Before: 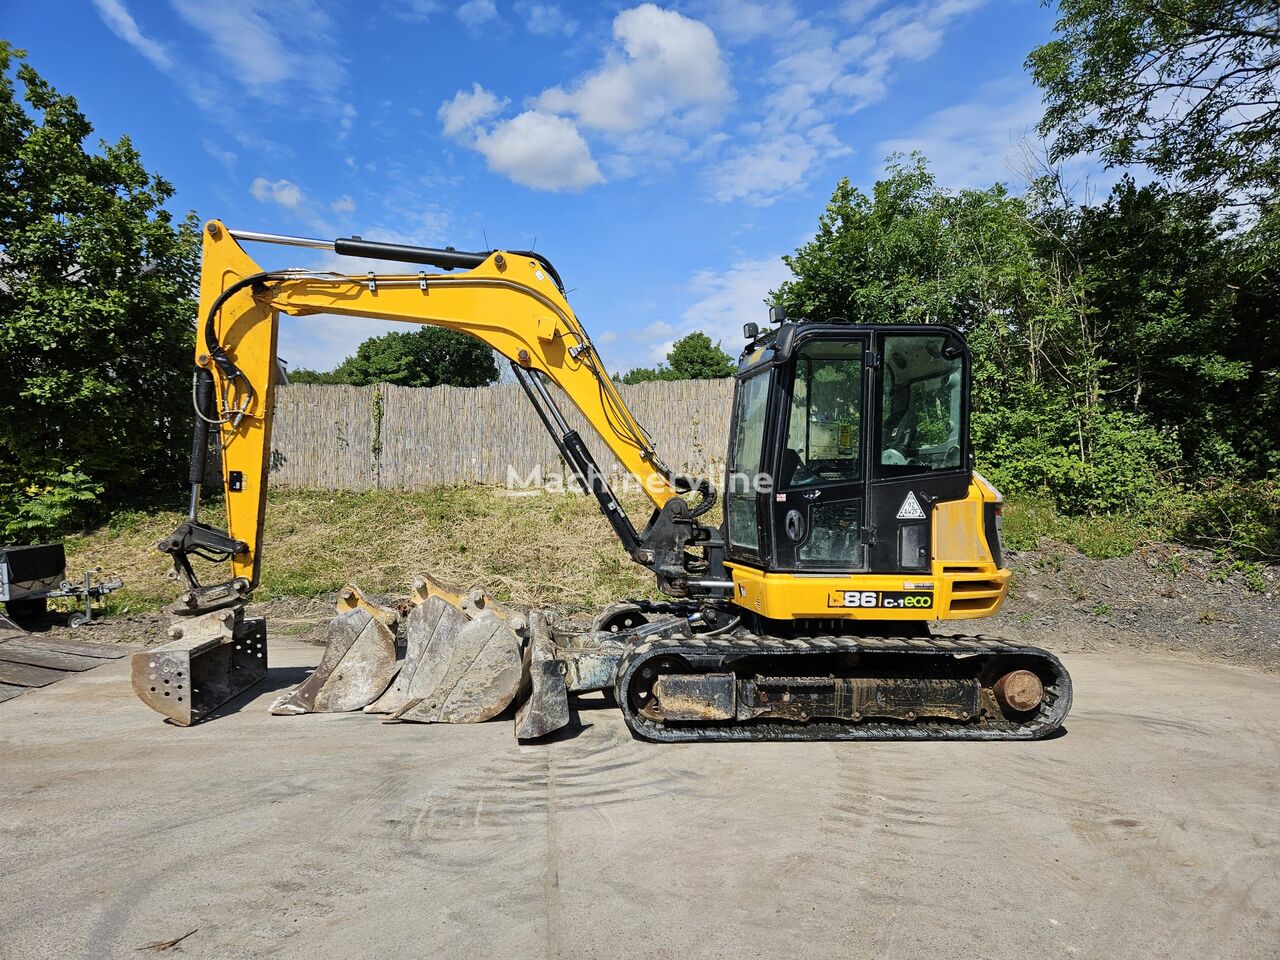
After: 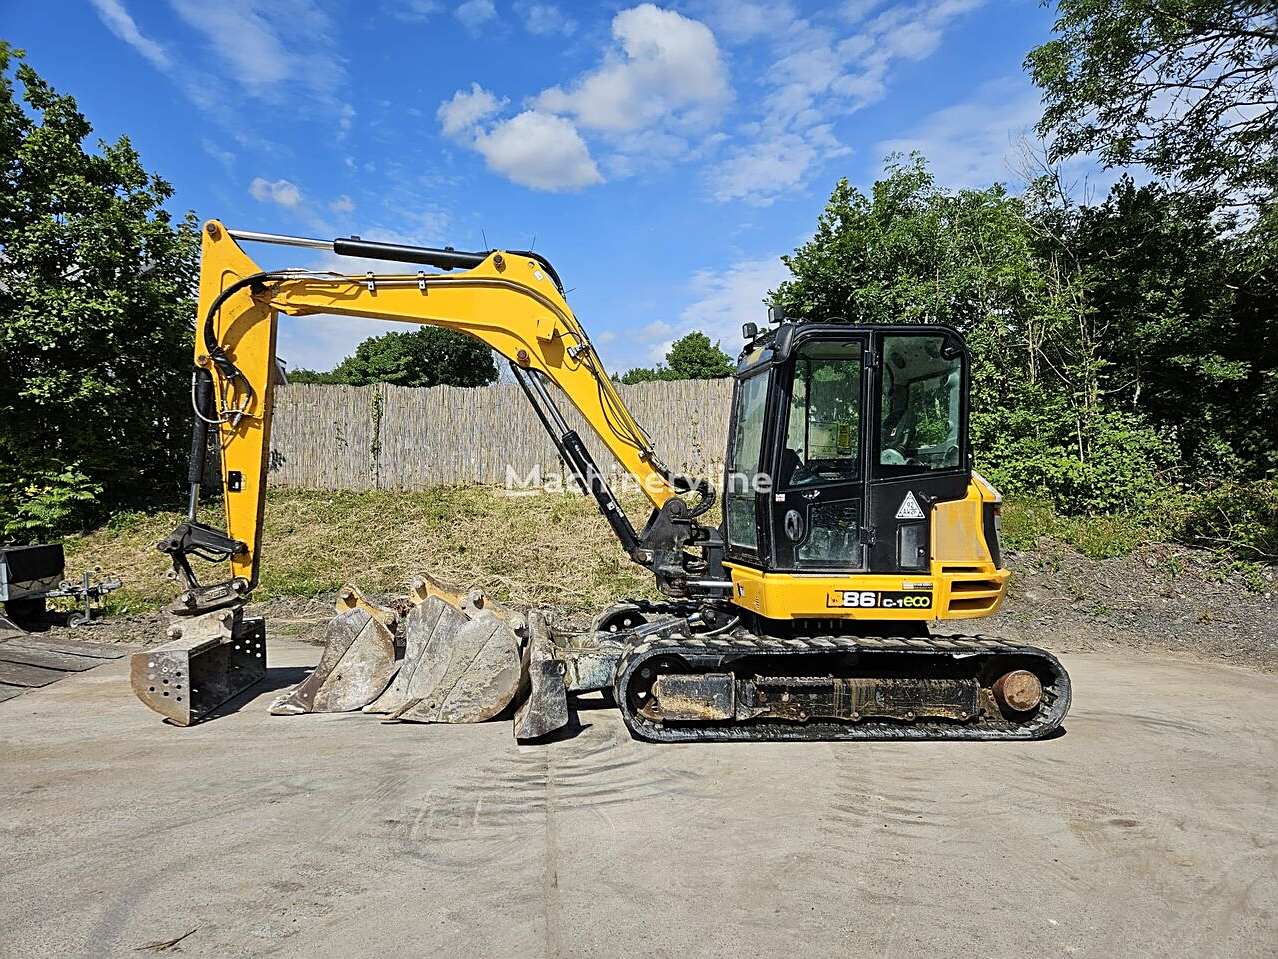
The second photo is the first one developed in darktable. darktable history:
sharpen: on, module defaults
crop and rotate: left 0.126%
